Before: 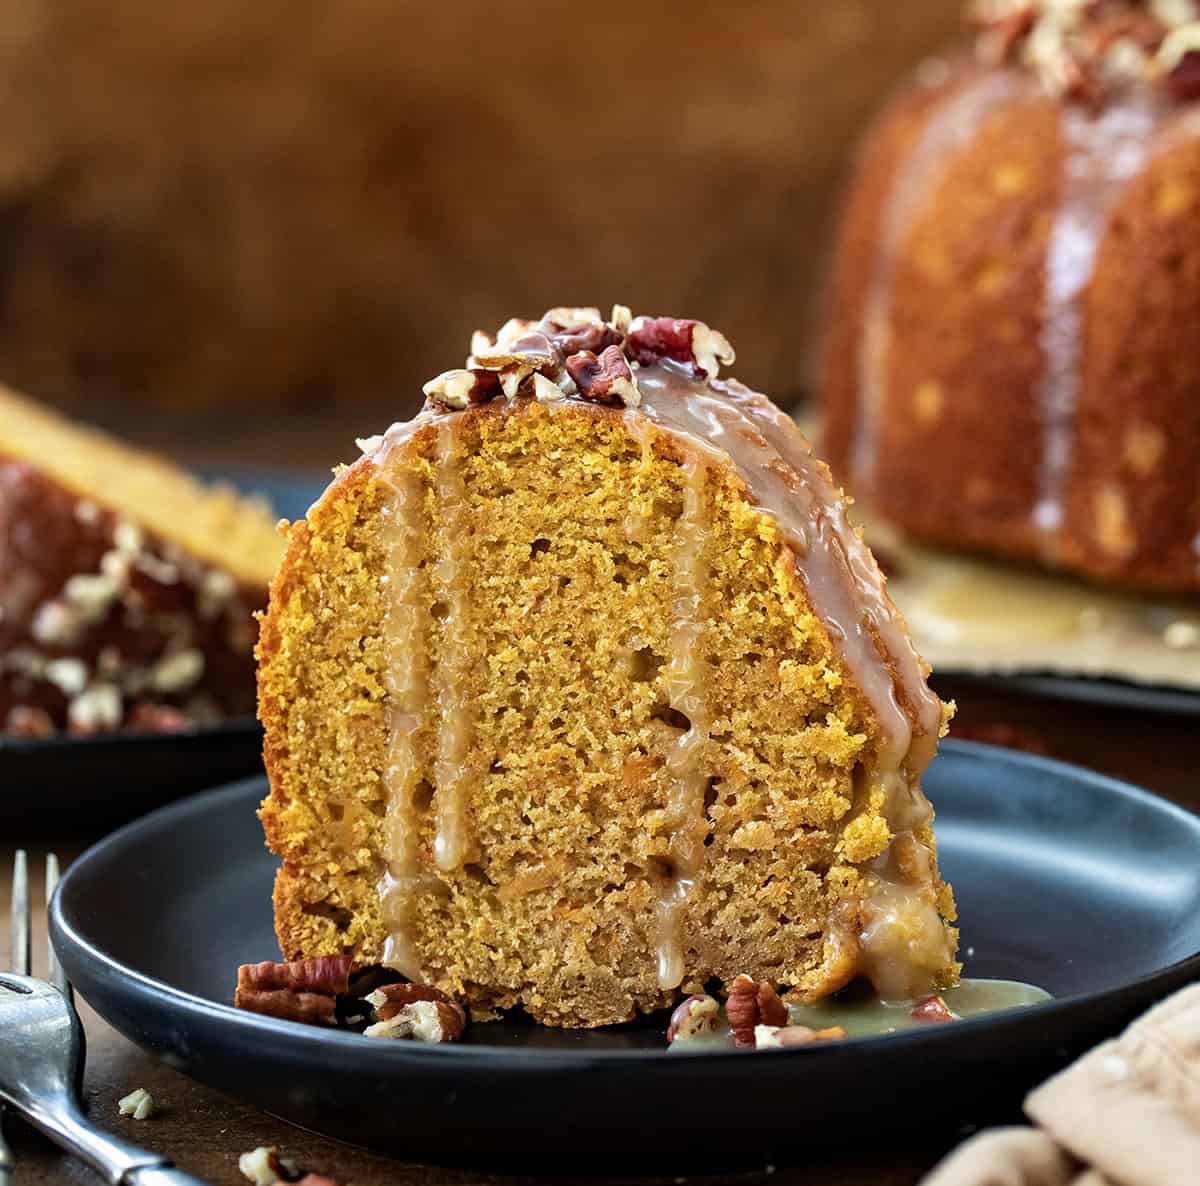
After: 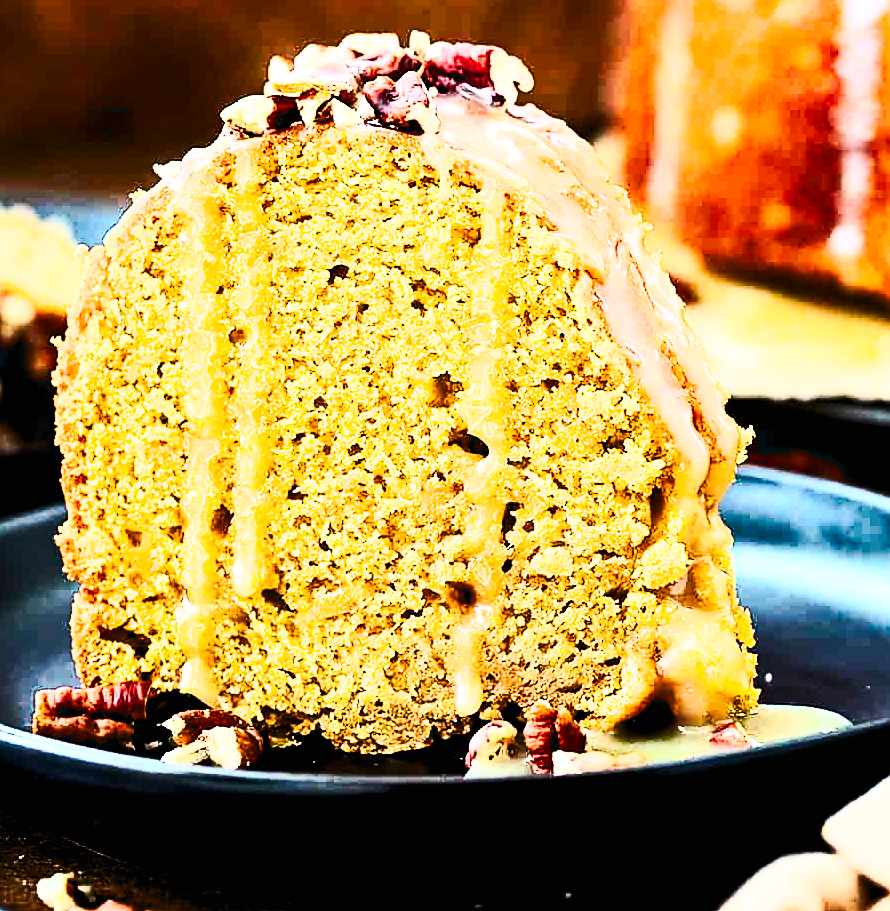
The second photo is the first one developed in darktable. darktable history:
local contrast: mode bilateral grid, contrast 16, coarseness 36, detail 104%, midtone range 0.2
crop: left 16.867%, top 23.147%, right 8.94%
filmic rgb: black relative exposure -16 EV, white relative exposure 5.29 EV, hardness 5.93, contrast 1.245
tone curve: curves: ch0 [(0, 0) (0.003, 0.003) (0.011, 0.011) (0.025, 0.022) (0.044, 0.039) (0.069, 0.055) (0.1, 0.074) (0.136, 0.101) (0.177, 0.134) (0.224, 0.171) (0.277, 0.216) (0.335, 0.277) (0.399, 0.345) (0.468, 0.427) (0.543, 0.526) (0.623, 0.636) (0.709, 0.731) (0.801, 0.822) (0.898, 0.917) (1, 1)], preserve colors none
exposure: black level correction 0.01, exposure 1 EV, compensate highlight preservation false
sharpen: on, module defaults
contrast brightness saturation: contrast 0.604, brightness 0.33, saturation 0.141
